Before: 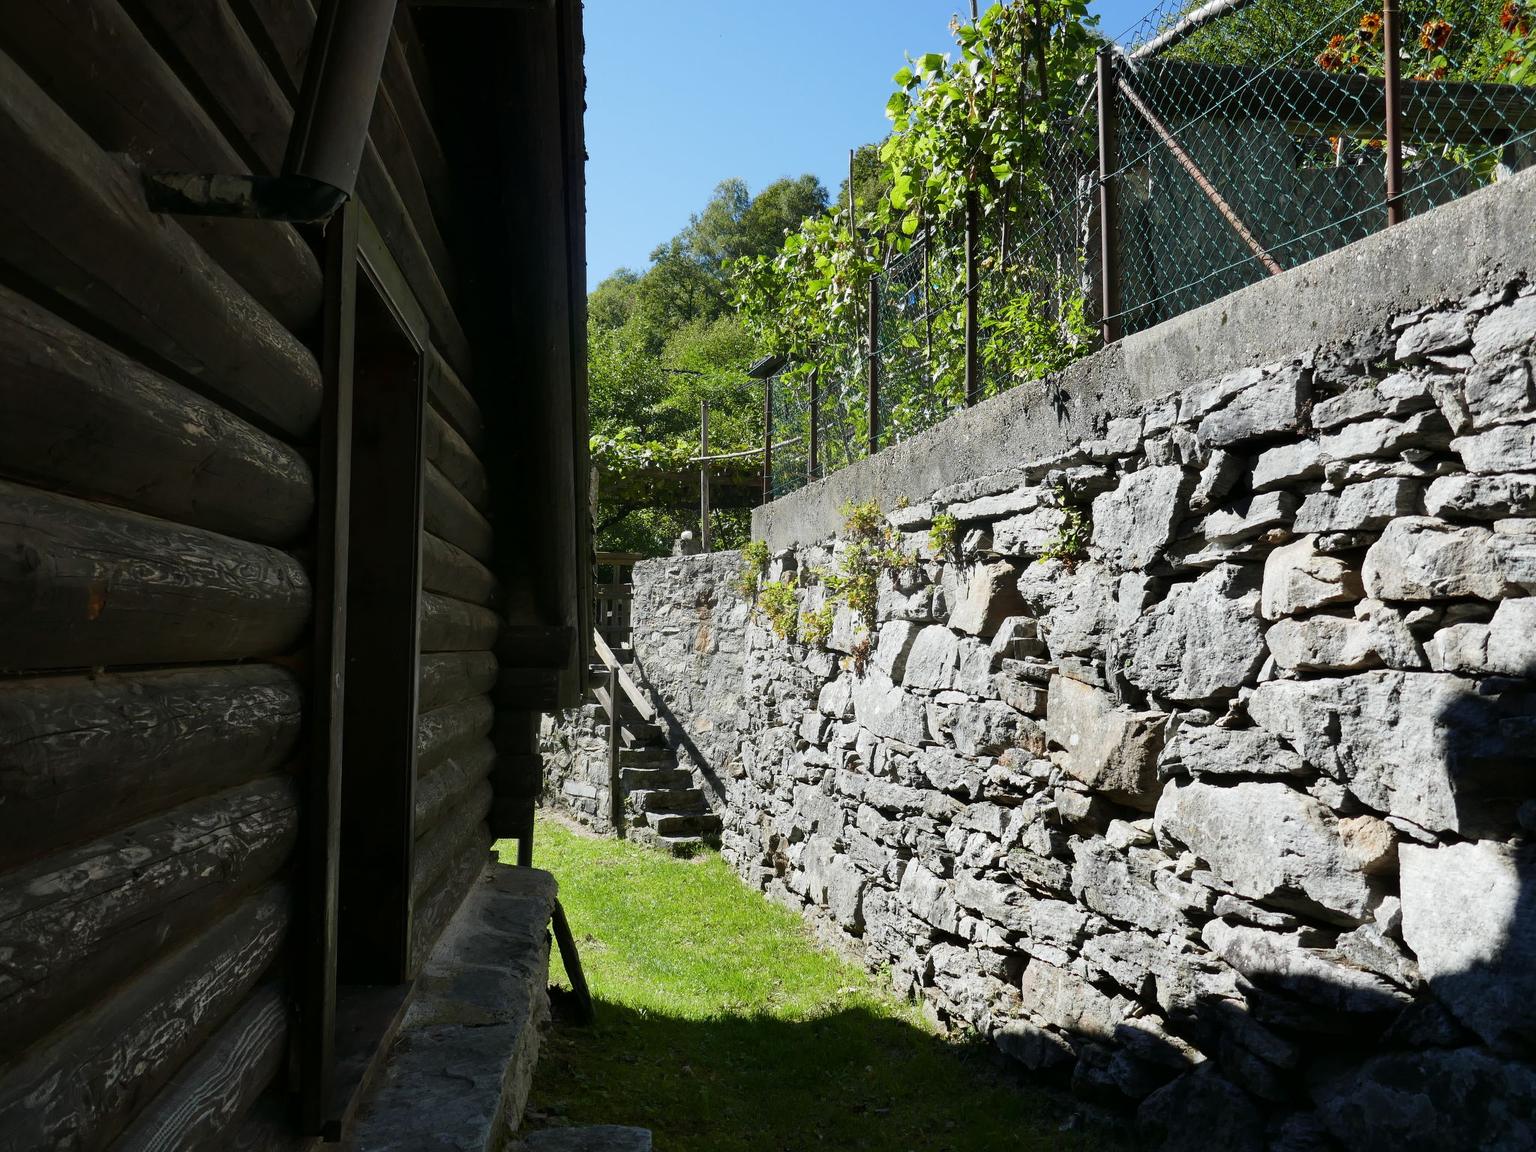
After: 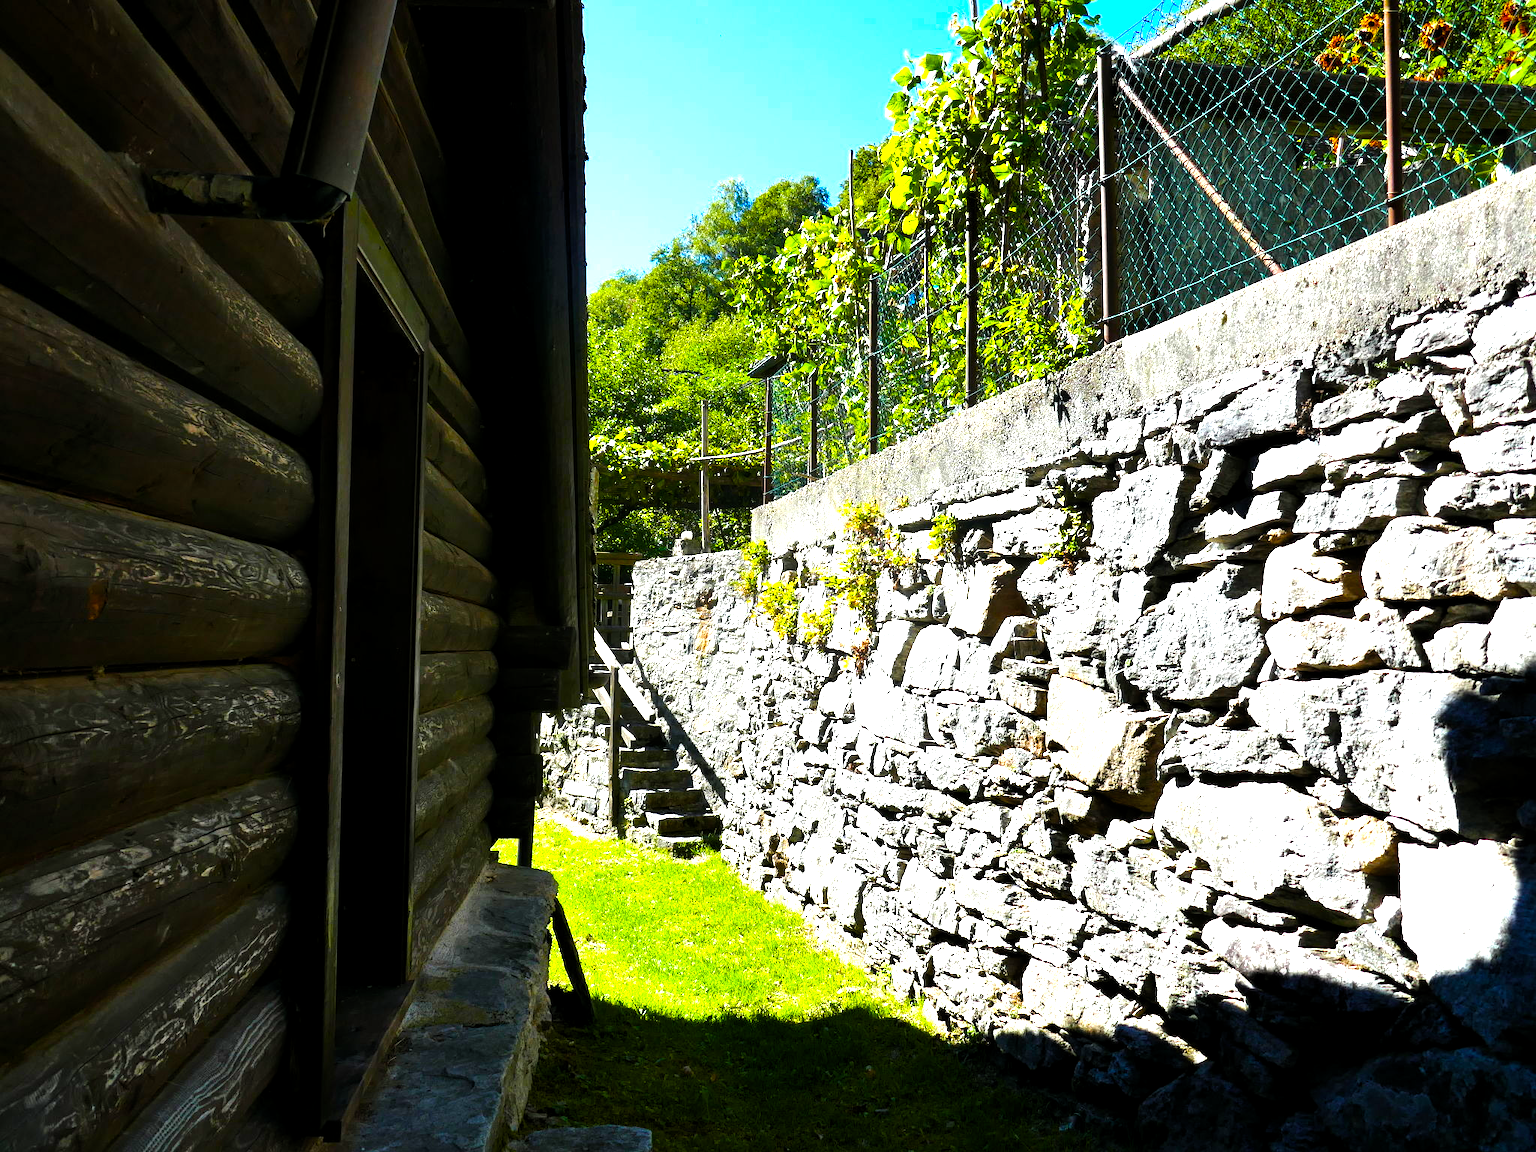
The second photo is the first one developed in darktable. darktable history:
levels: levels [0.012, 0.367, 0.697]
color balance rgb: power › hue 61.07°, linear chroma grading › shadows -30.406%, linear chroma grading › global chroma 34.799%, perceptual saturation grading › global saturation 55.387%, perceptual saturation grading › highlights -50.409%, perceptual saturation grading › mid-tones 40.111%, perceptual saturation grading › shadows 31.188%, contrast 4.931%
